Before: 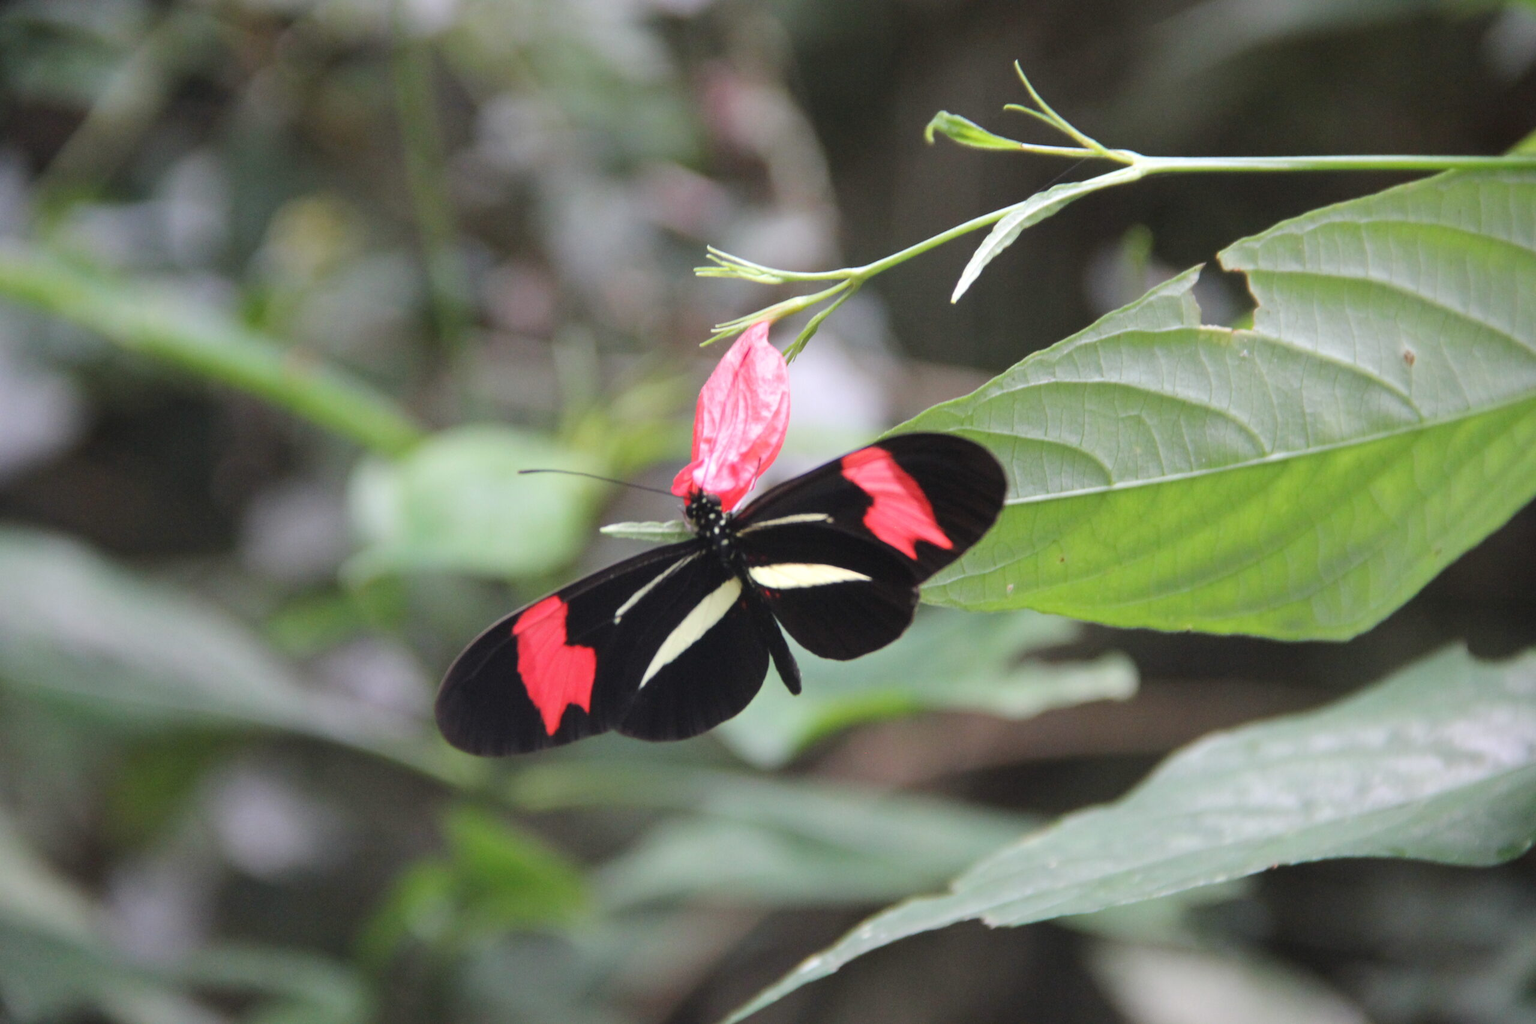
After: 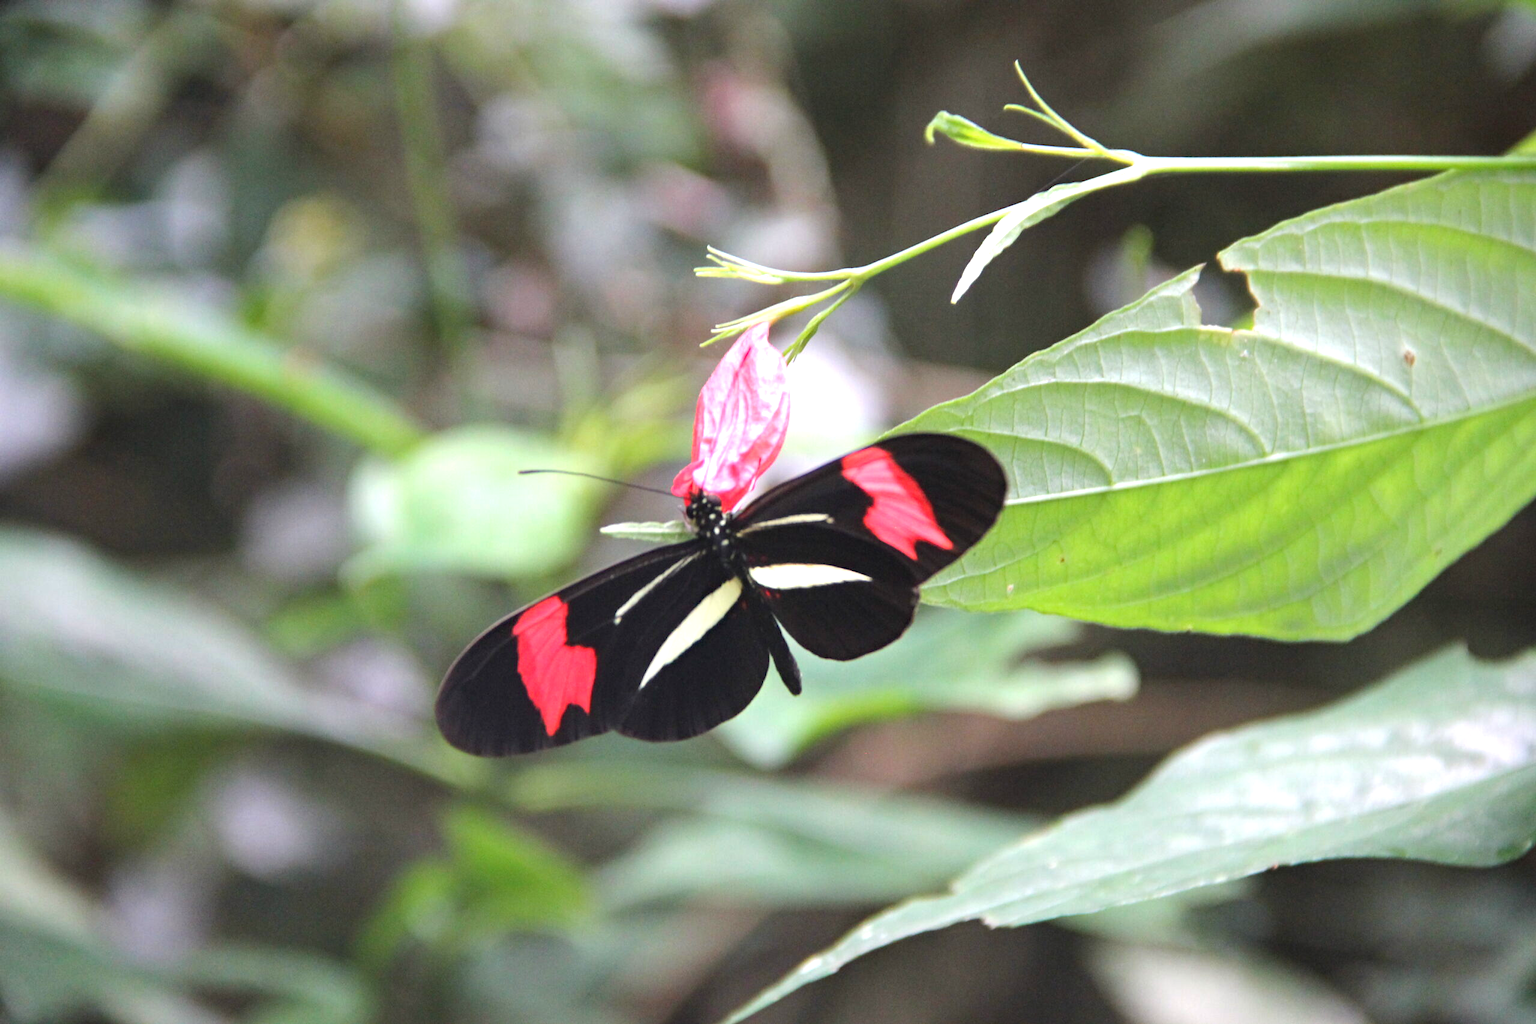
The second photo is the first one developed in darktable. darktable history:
haze removal: compatibility mode true, adaptive false
exposure: black level correction 0, exposure 0.697 EV, compensate highlight preservation false
